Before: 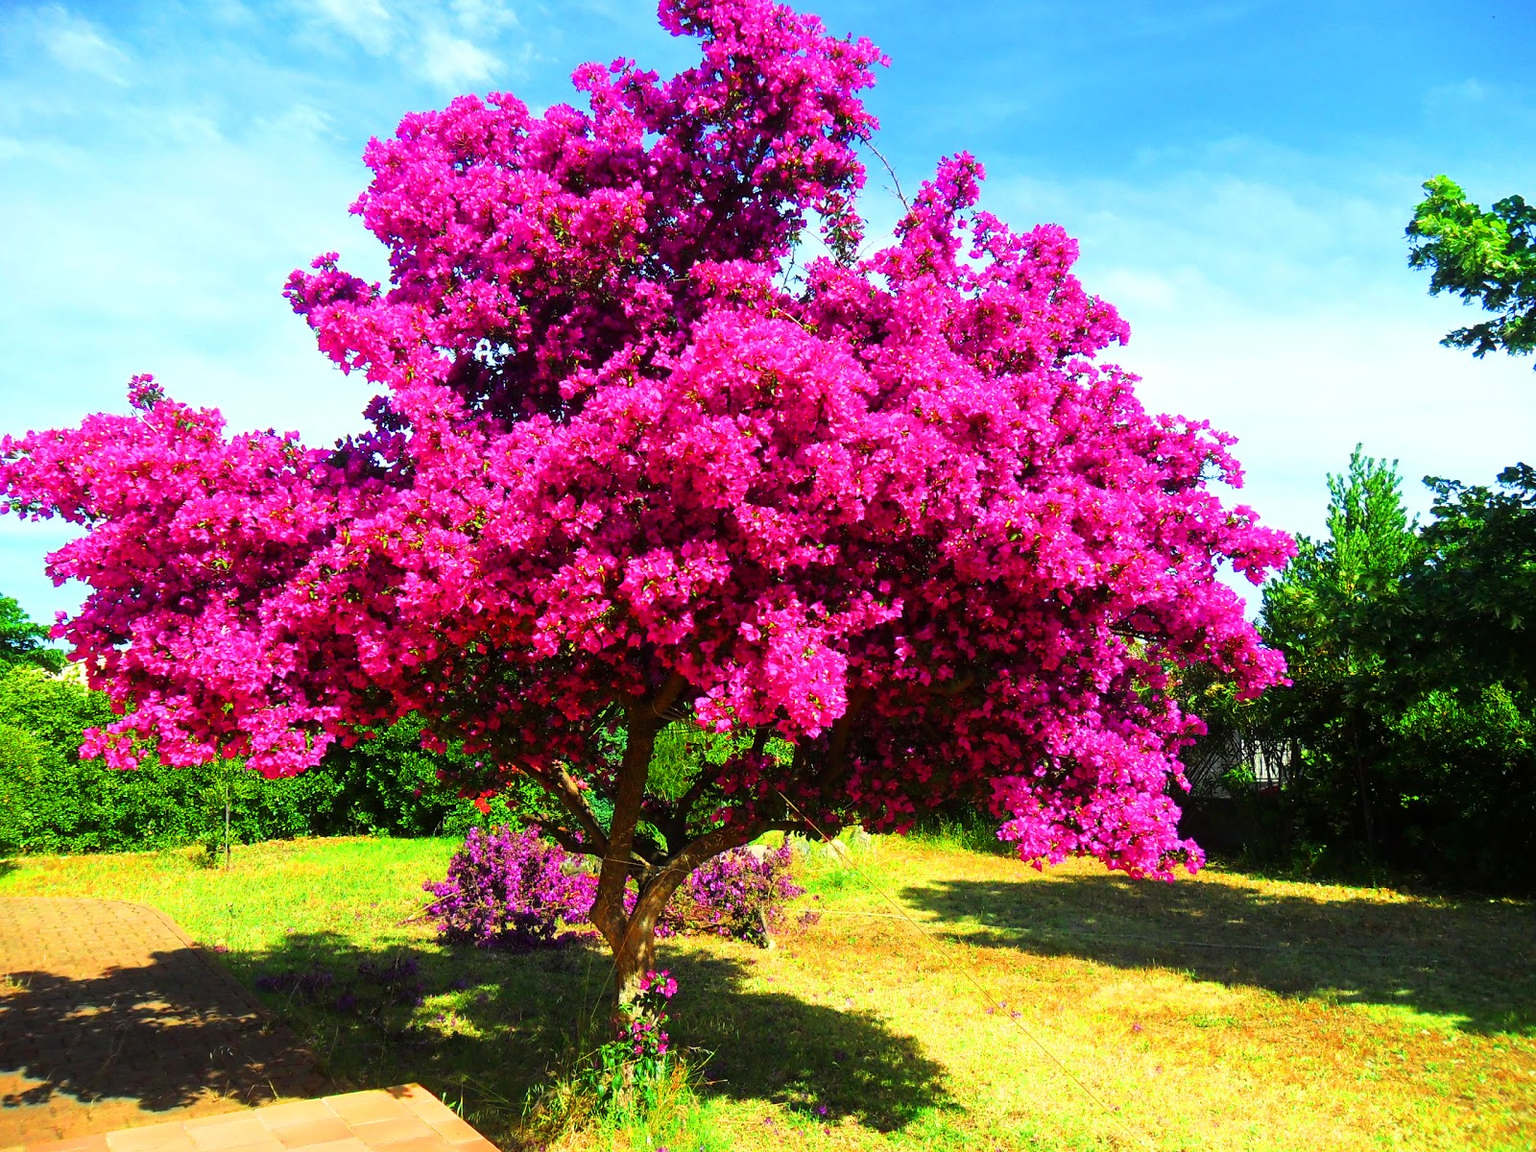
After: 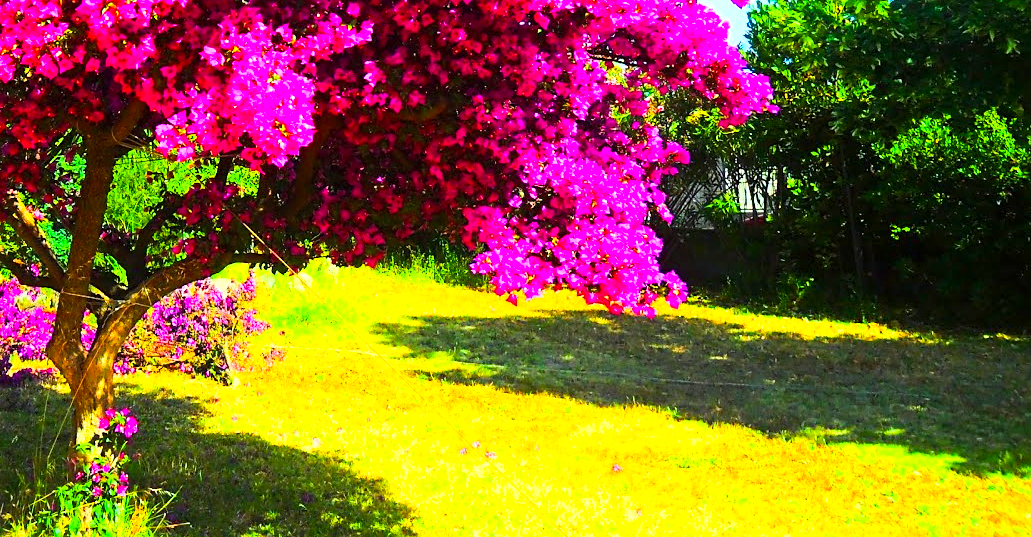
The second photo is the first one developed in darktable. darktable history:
crop and rotate: left 35.509%, top 50.238%, bottom 4.934%
white balance: red 0.976, blue 1.04
color balance rgb: perceptual saturation grading › global saturation 25%, perceptual brilliance grading › mid-tones 10%, perceptual brilliance grading › shadows 15%, global vibrance 20%
sharpen: amount 0.2
contrast brightness saturation: contrast 0.15, brightness 0.05
exposure: exposure 0.191 EV, compensate highlight preservation false
base curve: curves: ch0 [(0, 0) (0.557, 0.834) (1, 1)]
